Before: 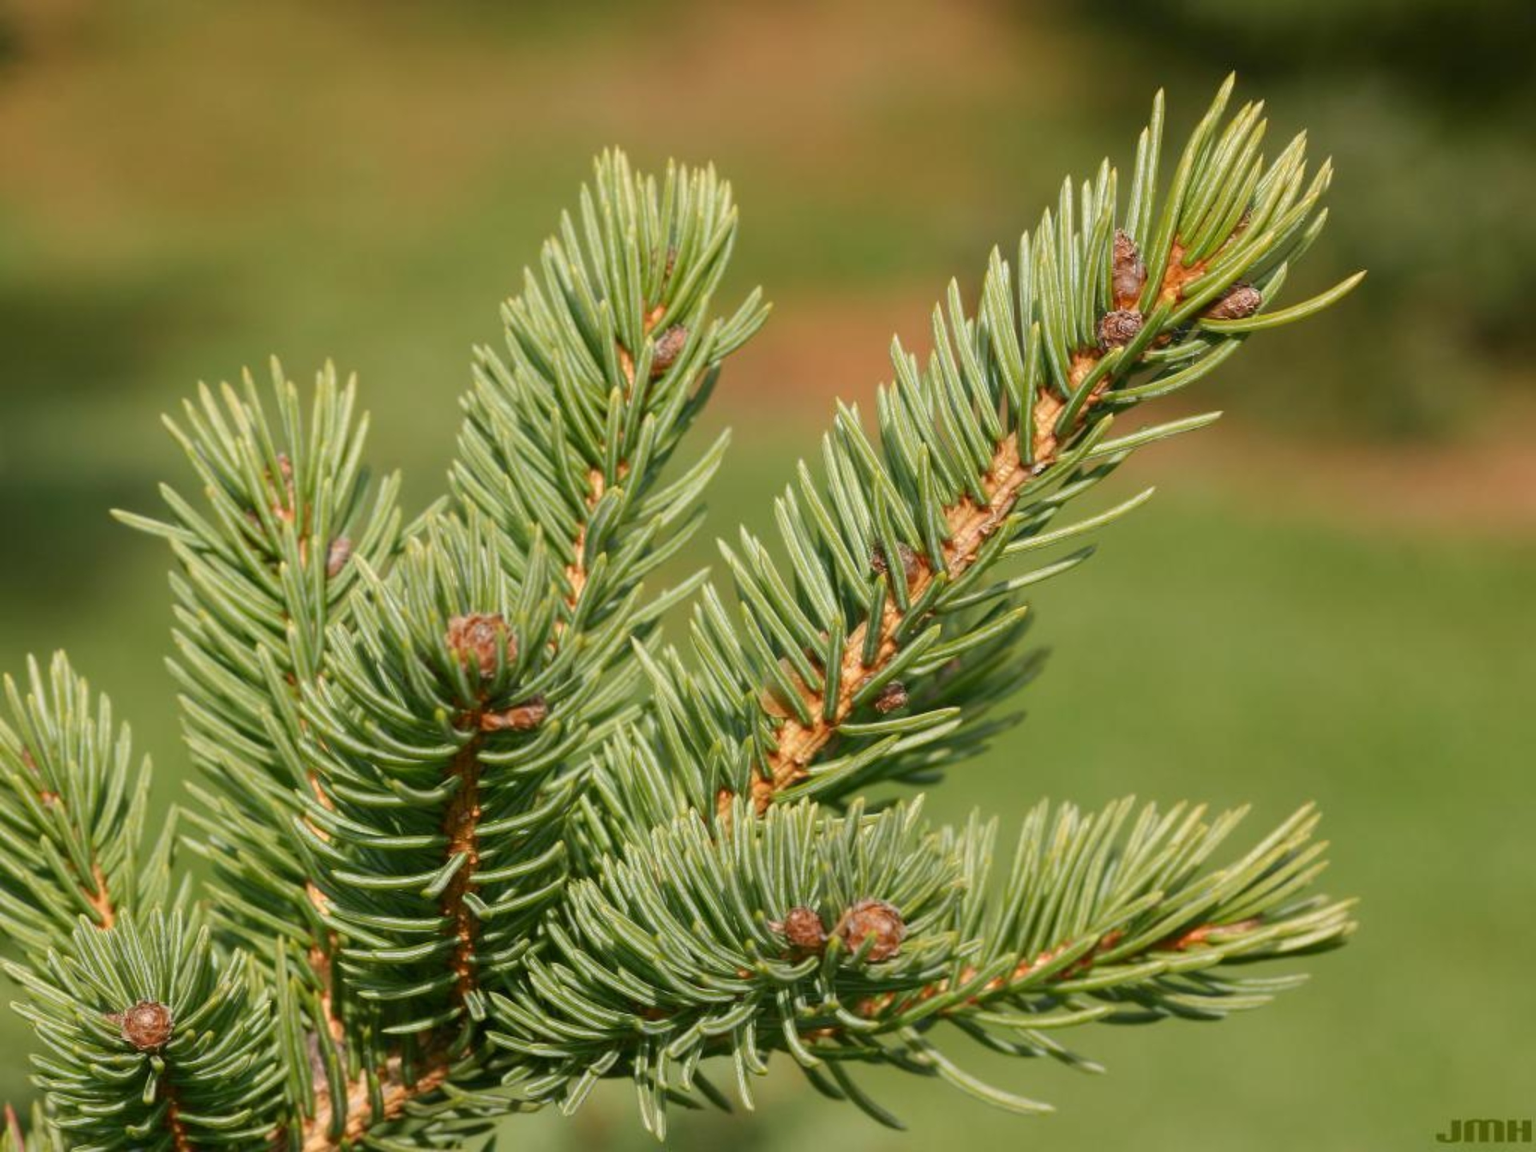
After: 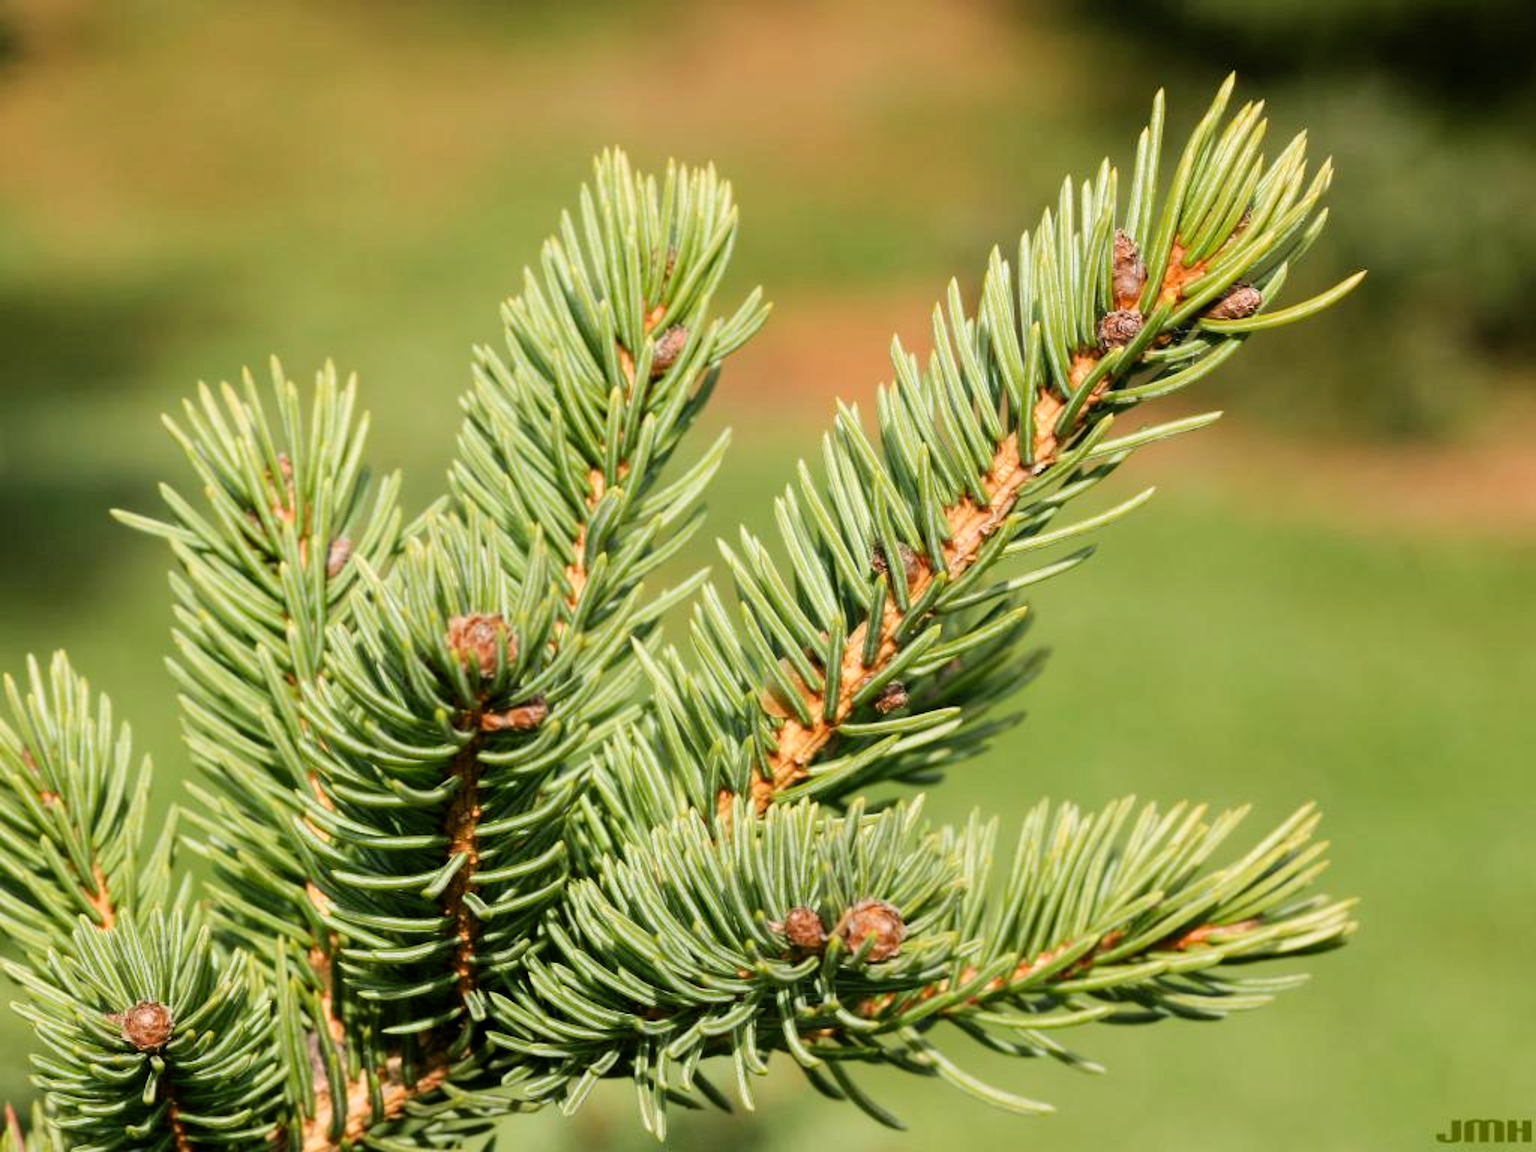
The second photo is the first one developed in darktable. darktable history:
filmic rgb: middle gray luminance 28.77%, black relative exposure -10.33 EV, white relative exposure 5.5 EV, threshold 2.95 EV, target black luminance 0%, hardness 3.91, latitude 2.06%, contrast 1.126, highlights saturation mix 4.03%, shadows ↔ highlights balance 14.82%, enable highlight reconstruction true
levels: mode automatic, levels [0, 0.374, 0.749]
